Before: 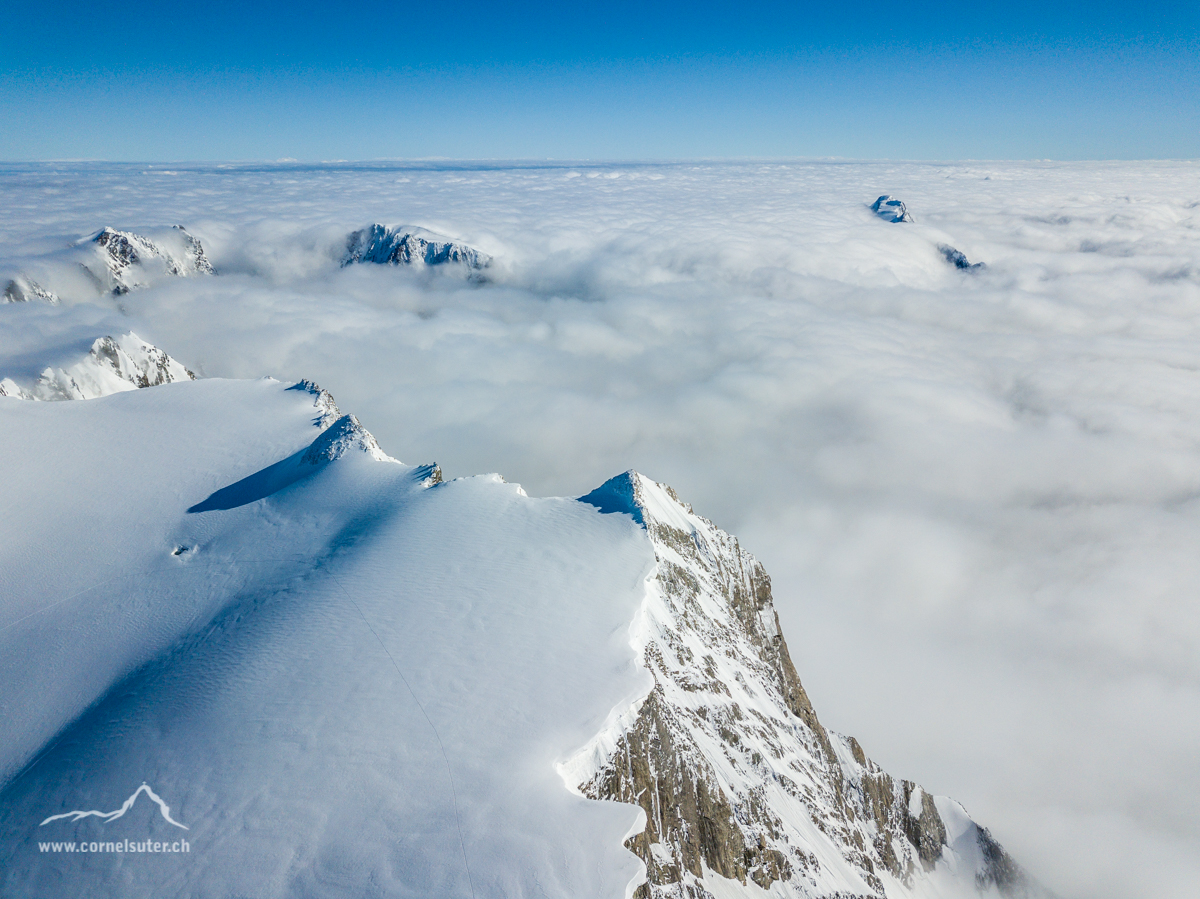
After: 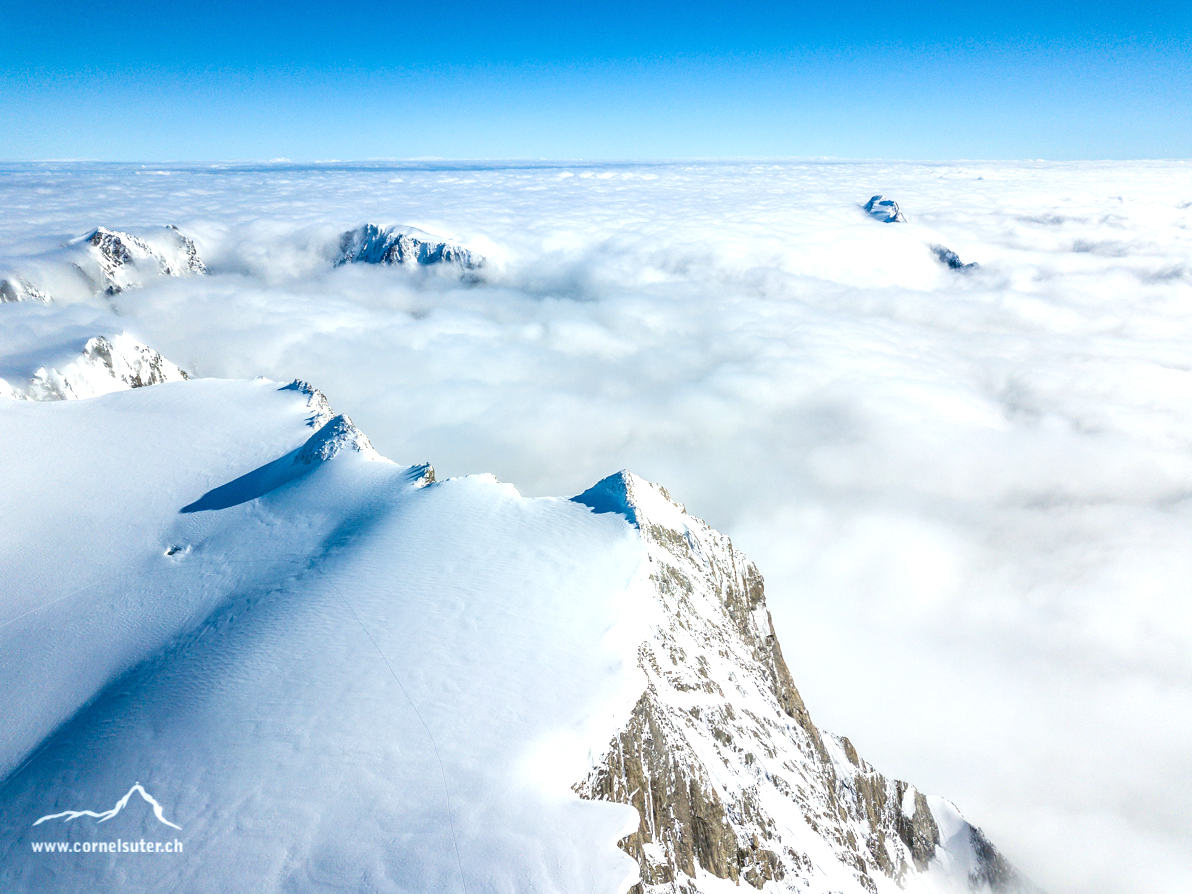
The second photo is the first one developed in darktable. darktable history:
exposure: black level correction 0, exposure 0.7 EV, compensate exposure bias true, compensate highlight preservation false
crop and rotate: left 0.614%, top 0.179%, bottom 0.309%
